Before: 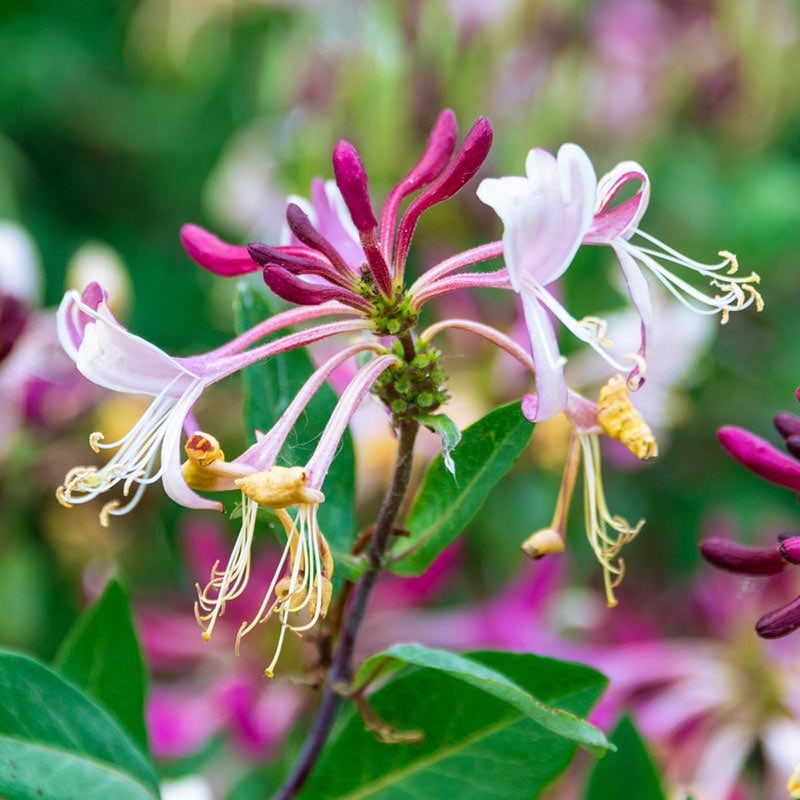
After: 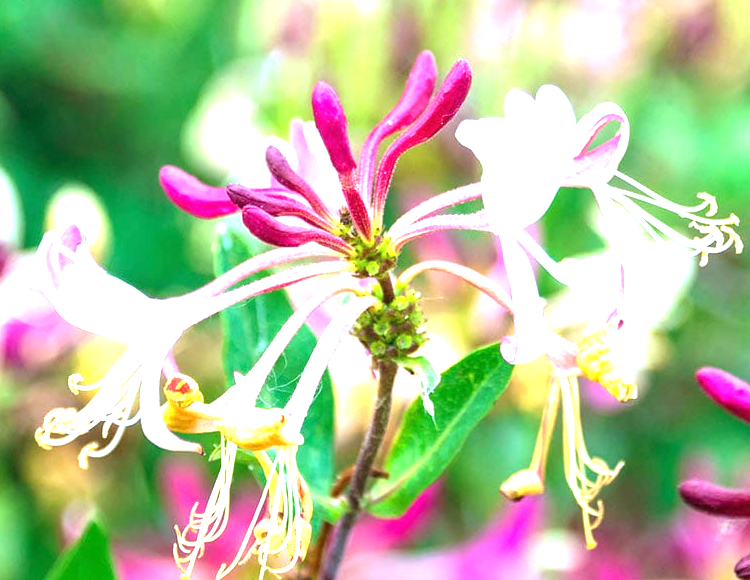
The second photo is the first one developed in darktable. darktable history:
crop: left 2.737%, top 7.287%, right 3.421%, bottom 20.179%
exposure: black level correction 0, exposure 1.625 EV, compensate exposure bias true, compensate highlight preservation false
